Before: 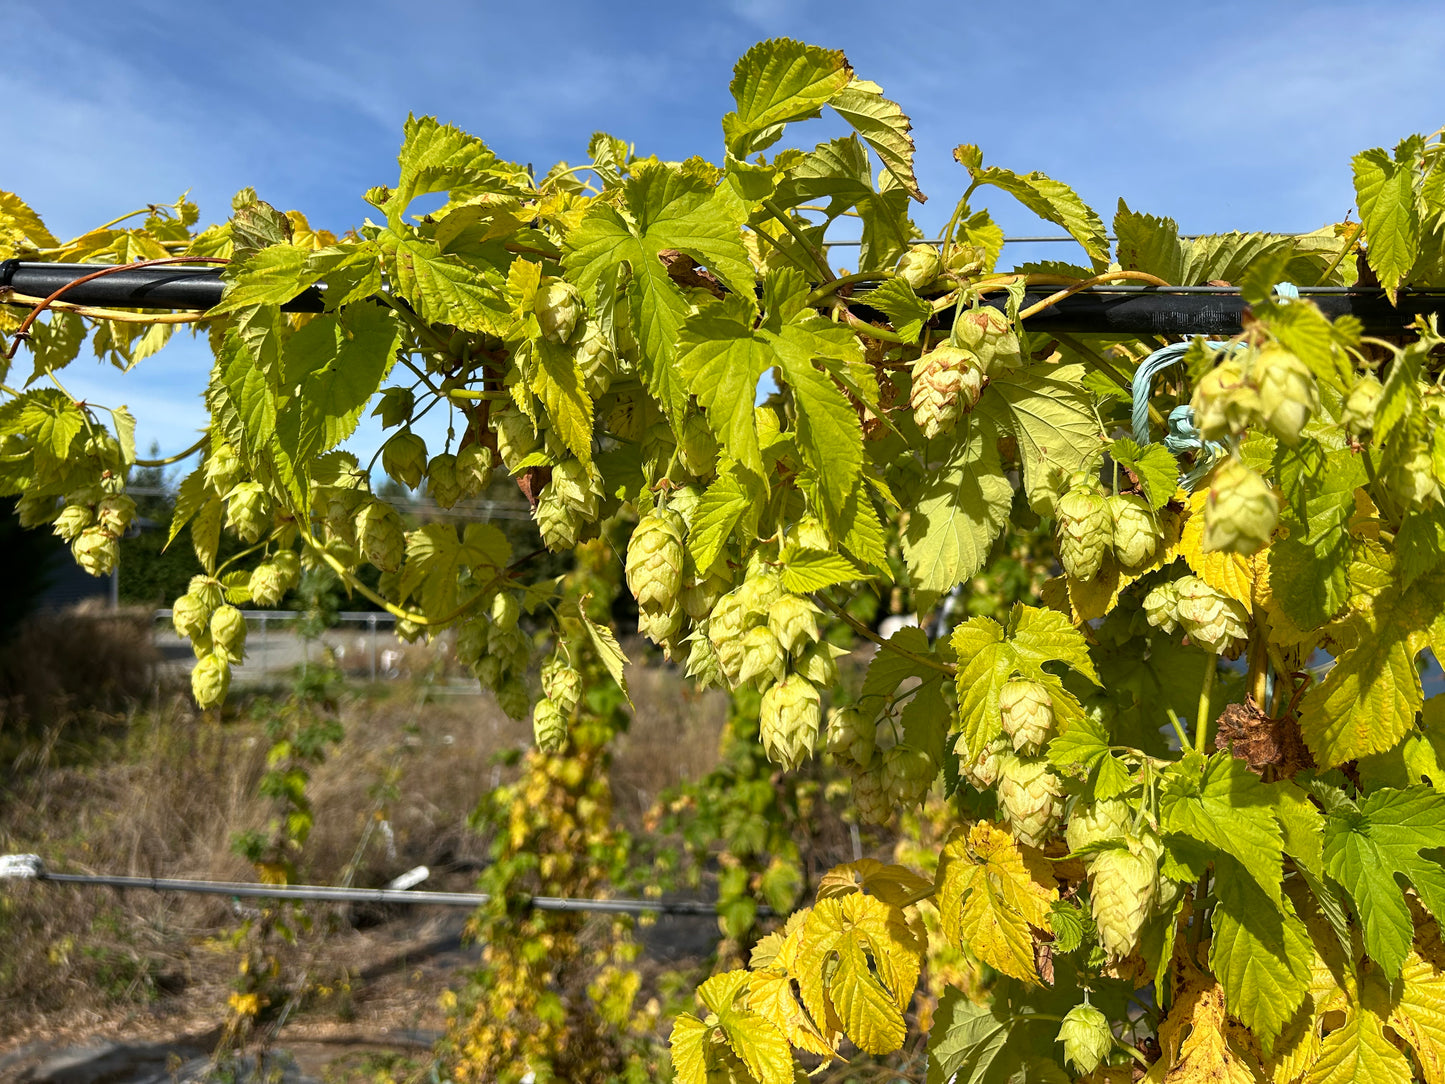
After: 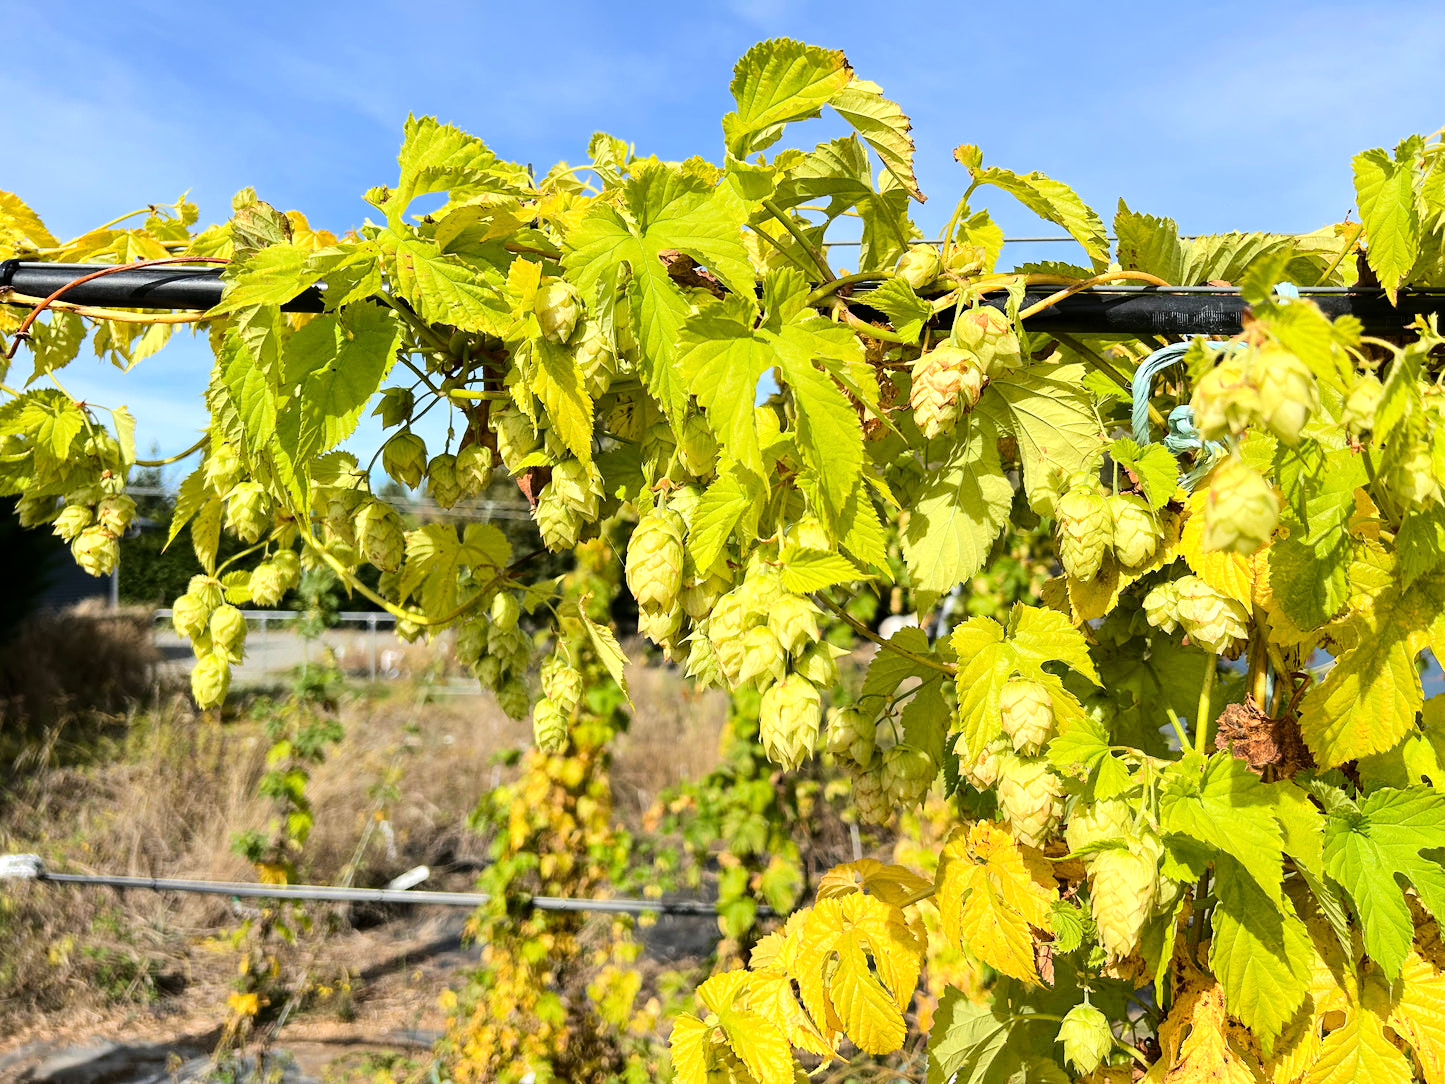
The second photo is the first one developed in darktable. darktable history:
tone equalizer: -7 EV 0.143 EV, -6 EV 0.592 EV, -5 EV 1.14 EV, -4 EV 1.32 EV, -3 EV 1.18 EV, -2 EV 0.6 EV, -1 EV 0.152 EV, edges refinement/feathering 500, mask exposure compensation -1.57 EV, preserve details no
